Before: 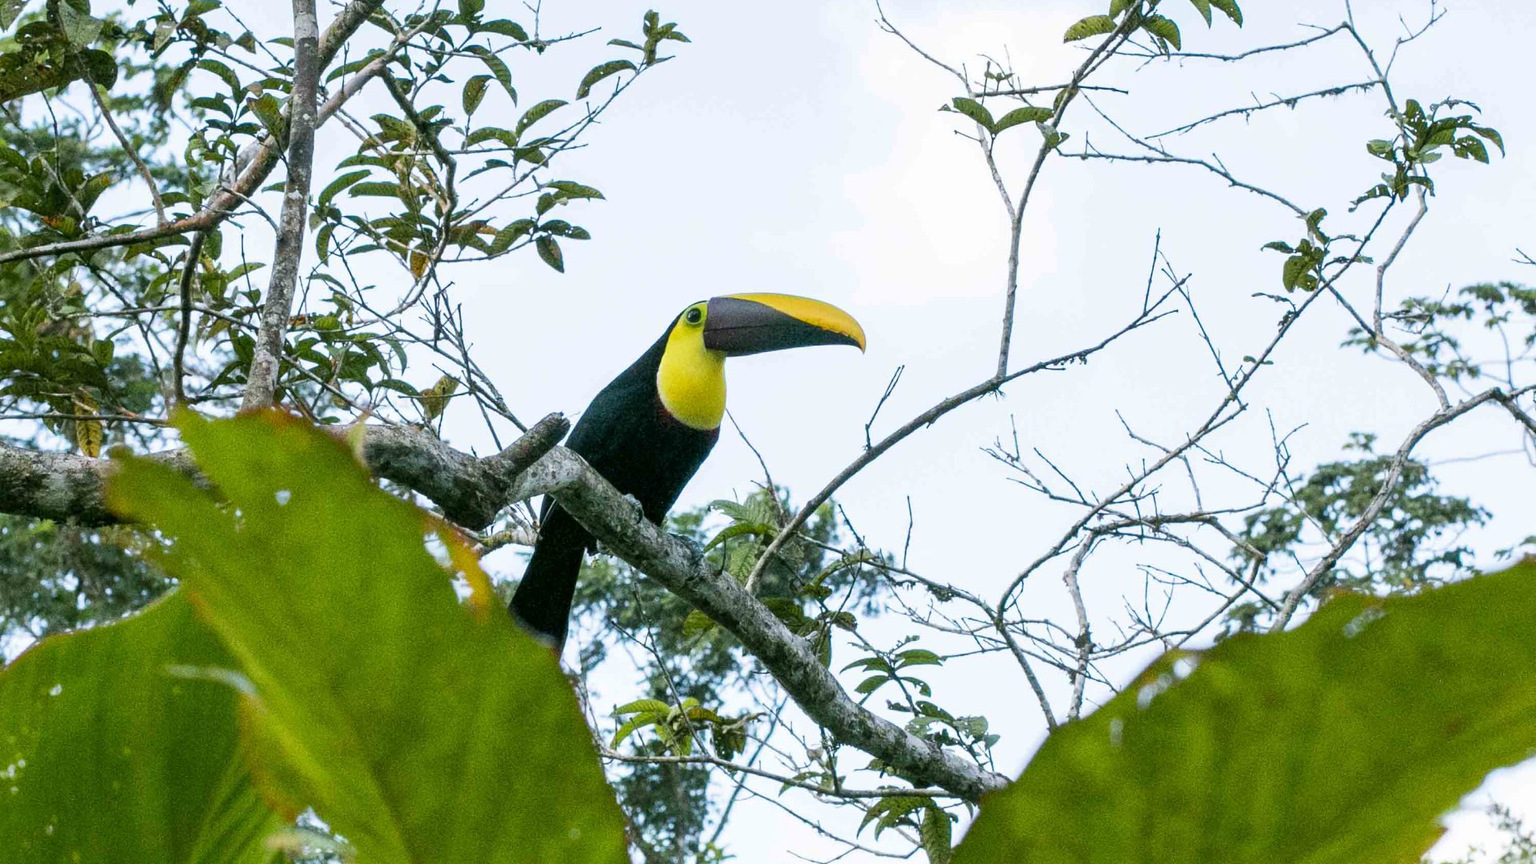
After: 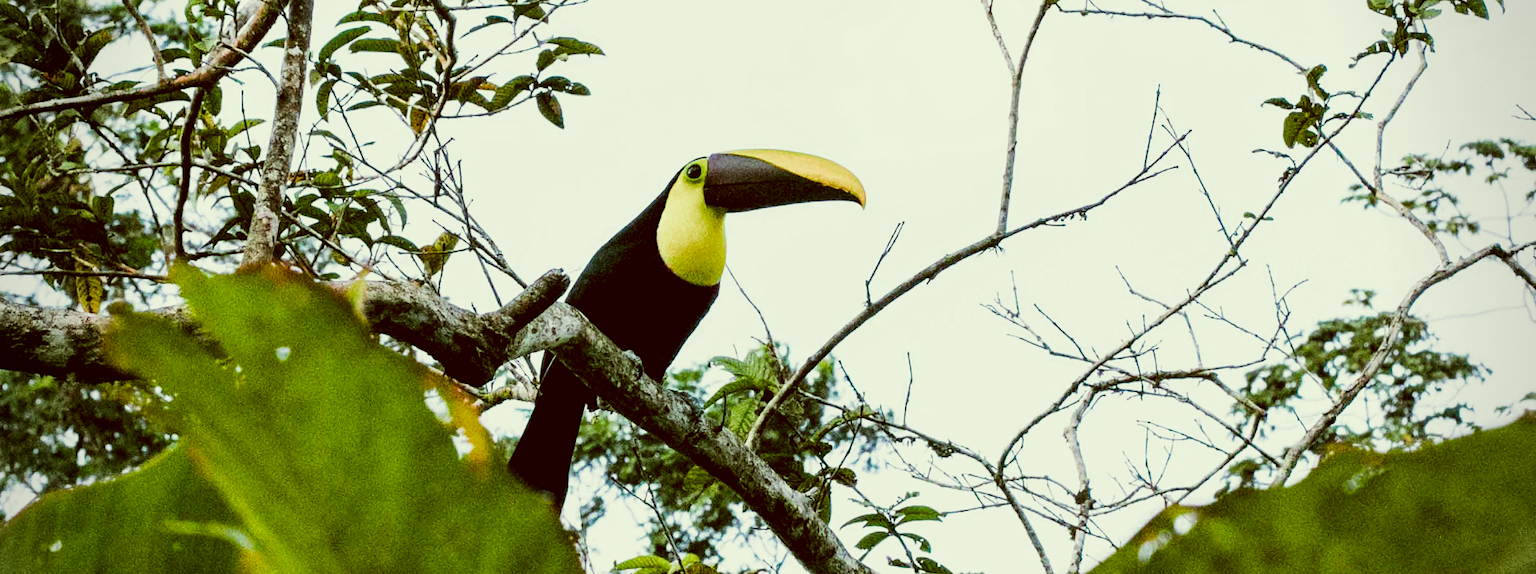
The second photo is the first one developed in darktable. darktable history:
color correction: highlights a* -6.29, highlights b* 9.59, shadows a* 10.01, shadows b* 23.9
crop: top 16.748%, bottom 16.697%
filmic rgb: black relative exposure -5.31 EV, white relative exposure 2.86 EV, dynamic range scaling -37.53%, hardness 3.99, contrast 1.613, highlights saturation mix -0.968%, color science v5 (2021), contrast in shadows safe, contrast in highlights safe
vignetting: fall-off start 79.87%
color balance rgb: highlights gain › chroma 0.27%, highlights gain › hue 331.74°, global offset › luminance -0.473%, linear chroma grading › global chroma 15.353%, perceptual saturation grading › global saturation 31.128%, global vibrance 9.248%
